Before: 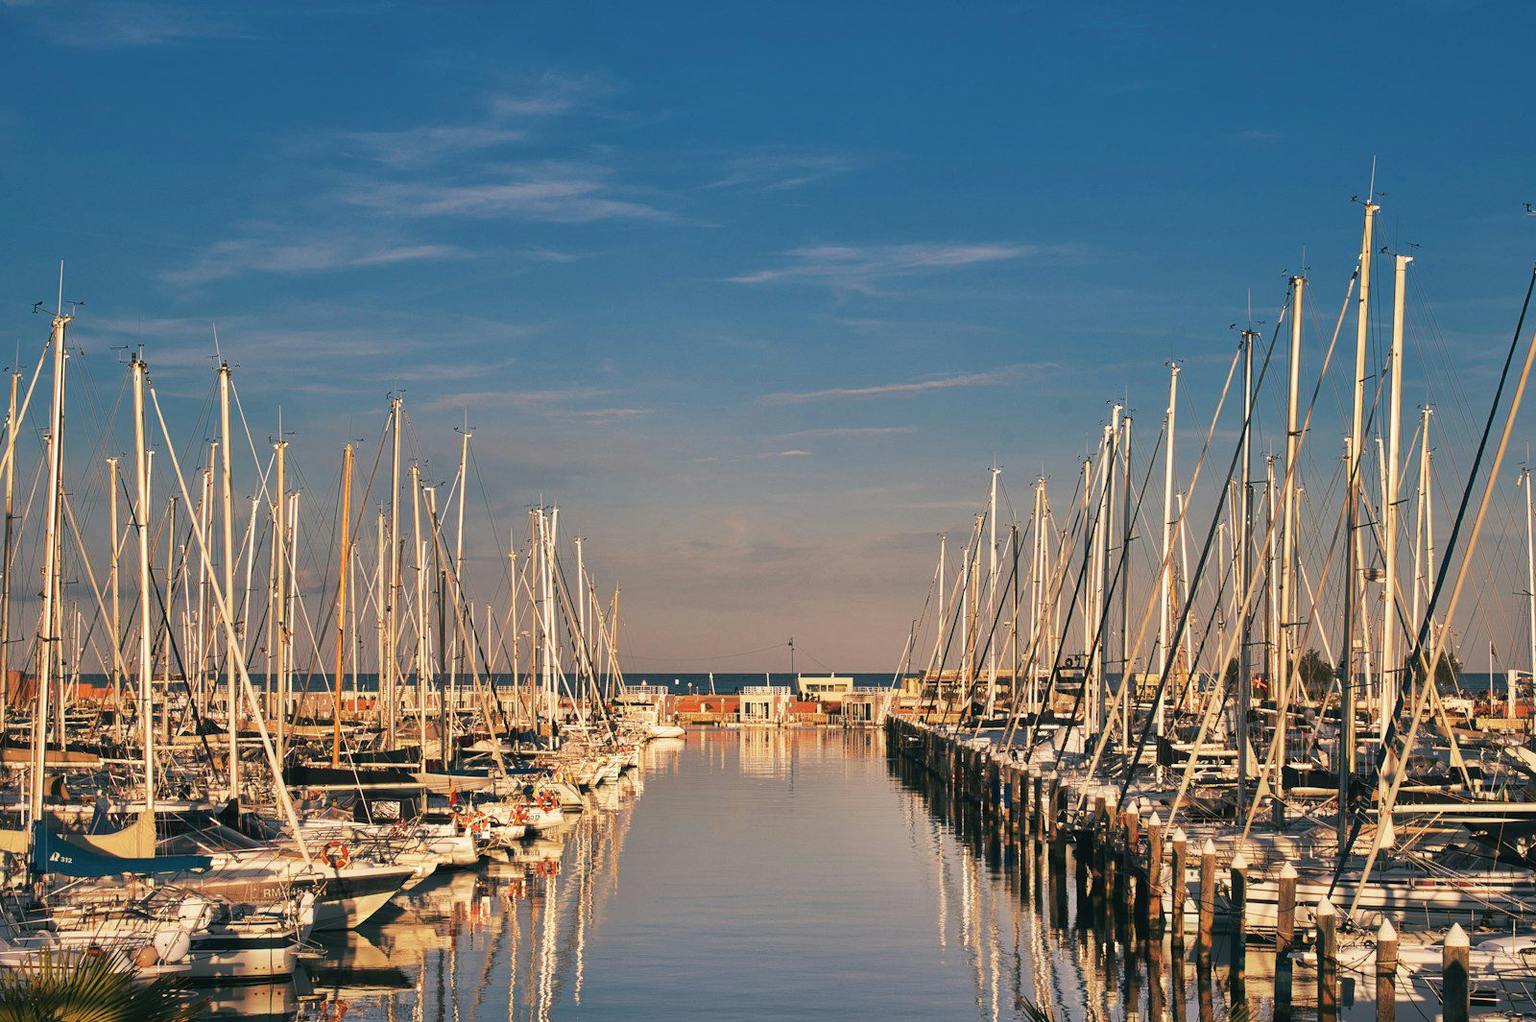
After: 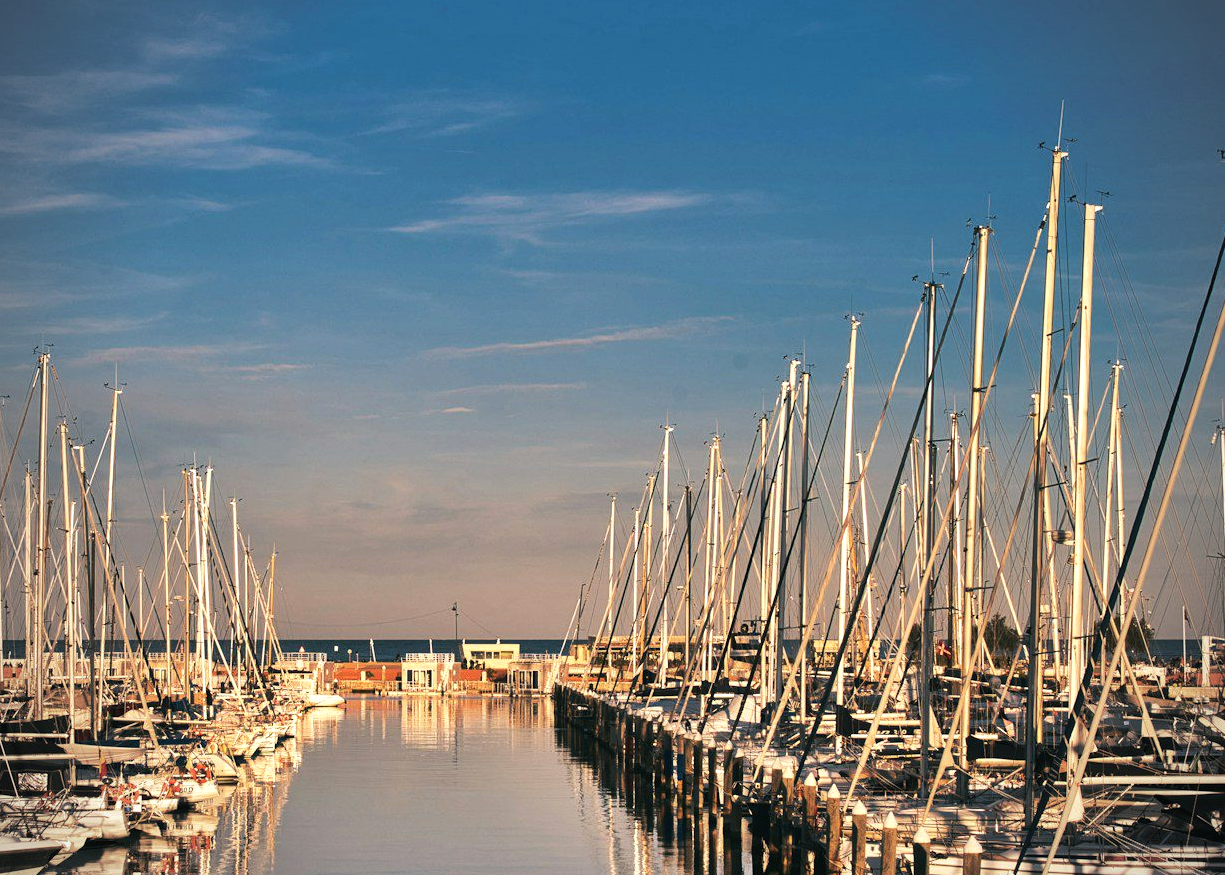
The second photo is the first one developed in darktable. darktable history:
crop: left 23.095%, top 5.827%, bottom 11.854%
tone equalizer: -8 EV -0.417 EV, -7 EV -0.389 EV, -6 EV -0.333 EV, -5 EV -0.222 EV, -3 EV 0.222 EV, -2 EV 0.333 EV, -1 EV 0.389 EV, +0 EV 0.417 EV, edges refinement/feathering 500, mask exposure compensation -1.57 EV, preserve details no
vignetting: on, module defaults
